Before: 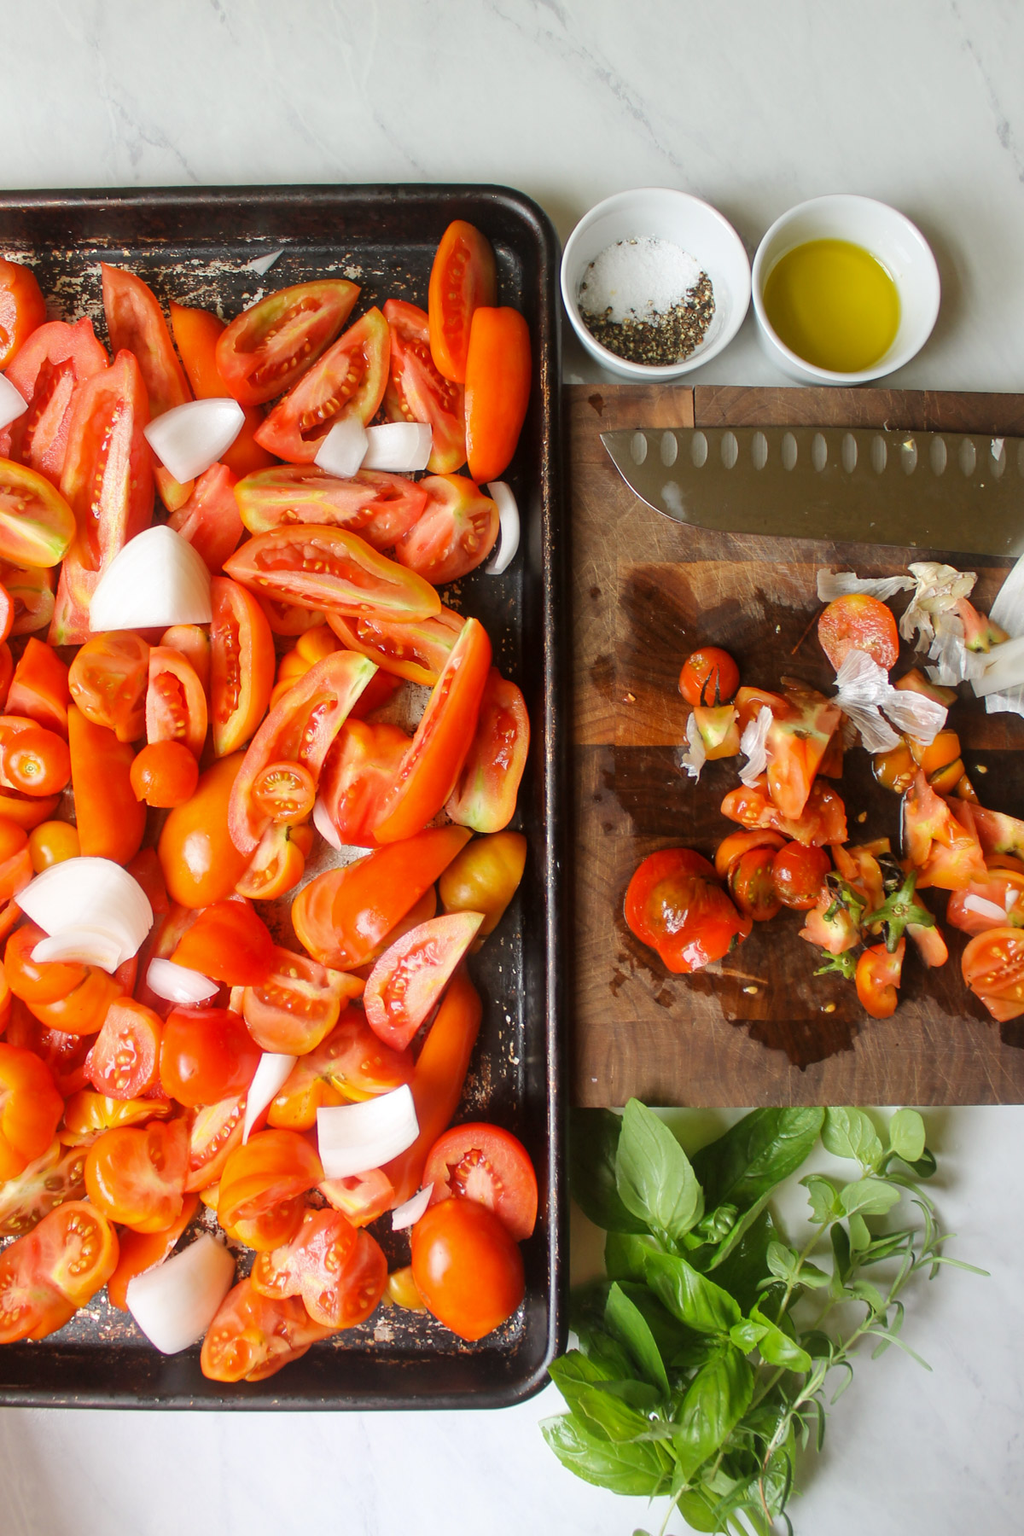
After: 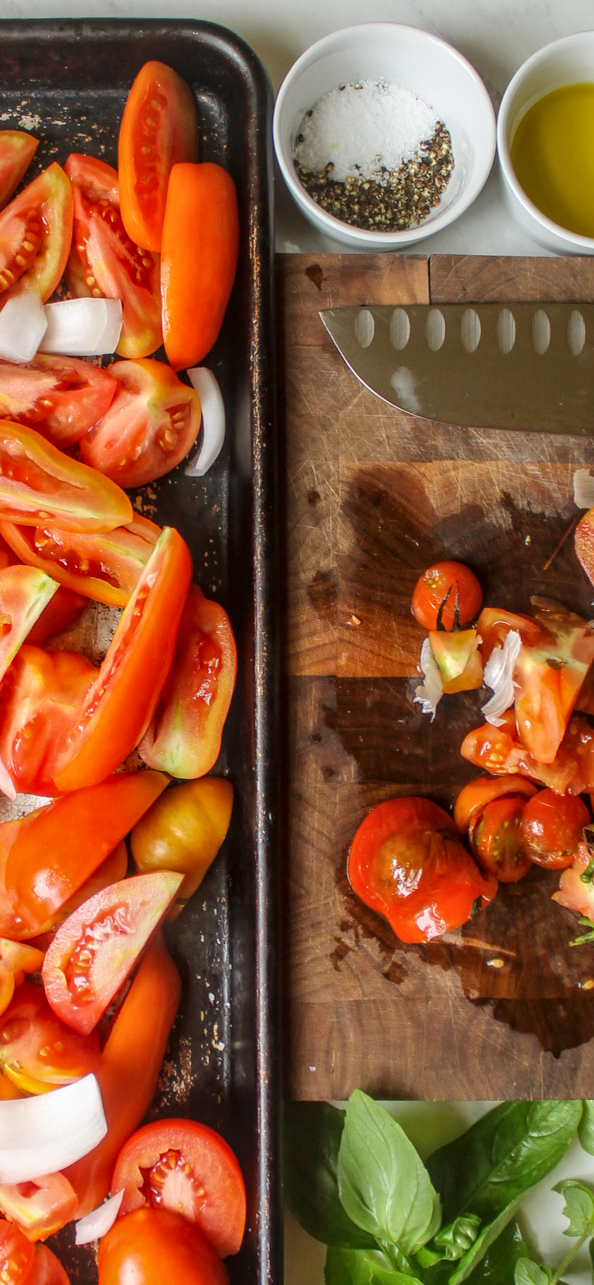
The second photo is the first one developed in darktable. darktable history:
local contrast: highlights 0%, shadows 0%, detail 133%
crop: left 32.075%, top 10.976%, right 18.355%, bottom 17.596%
